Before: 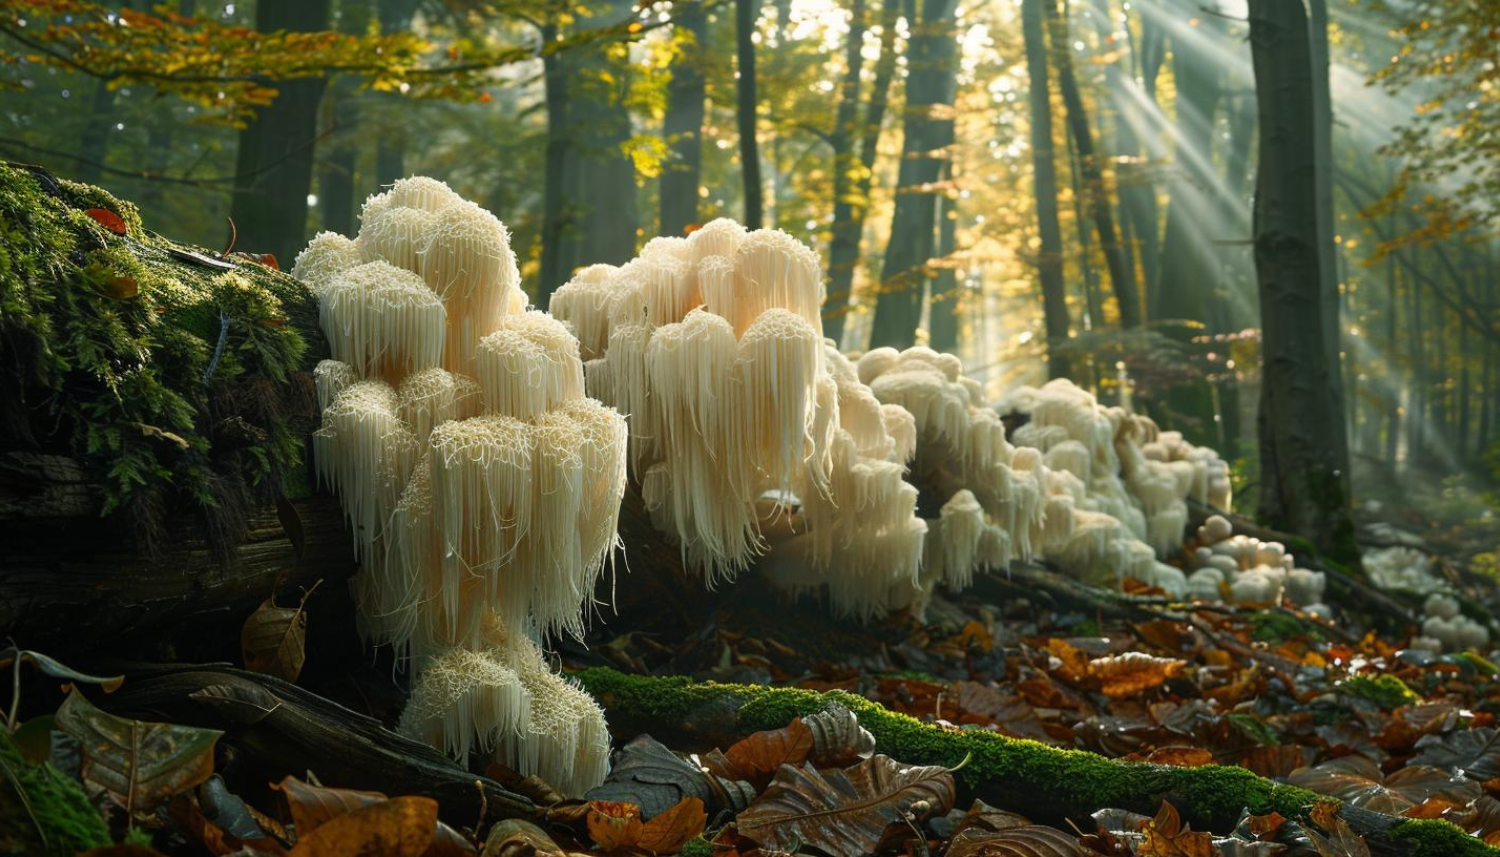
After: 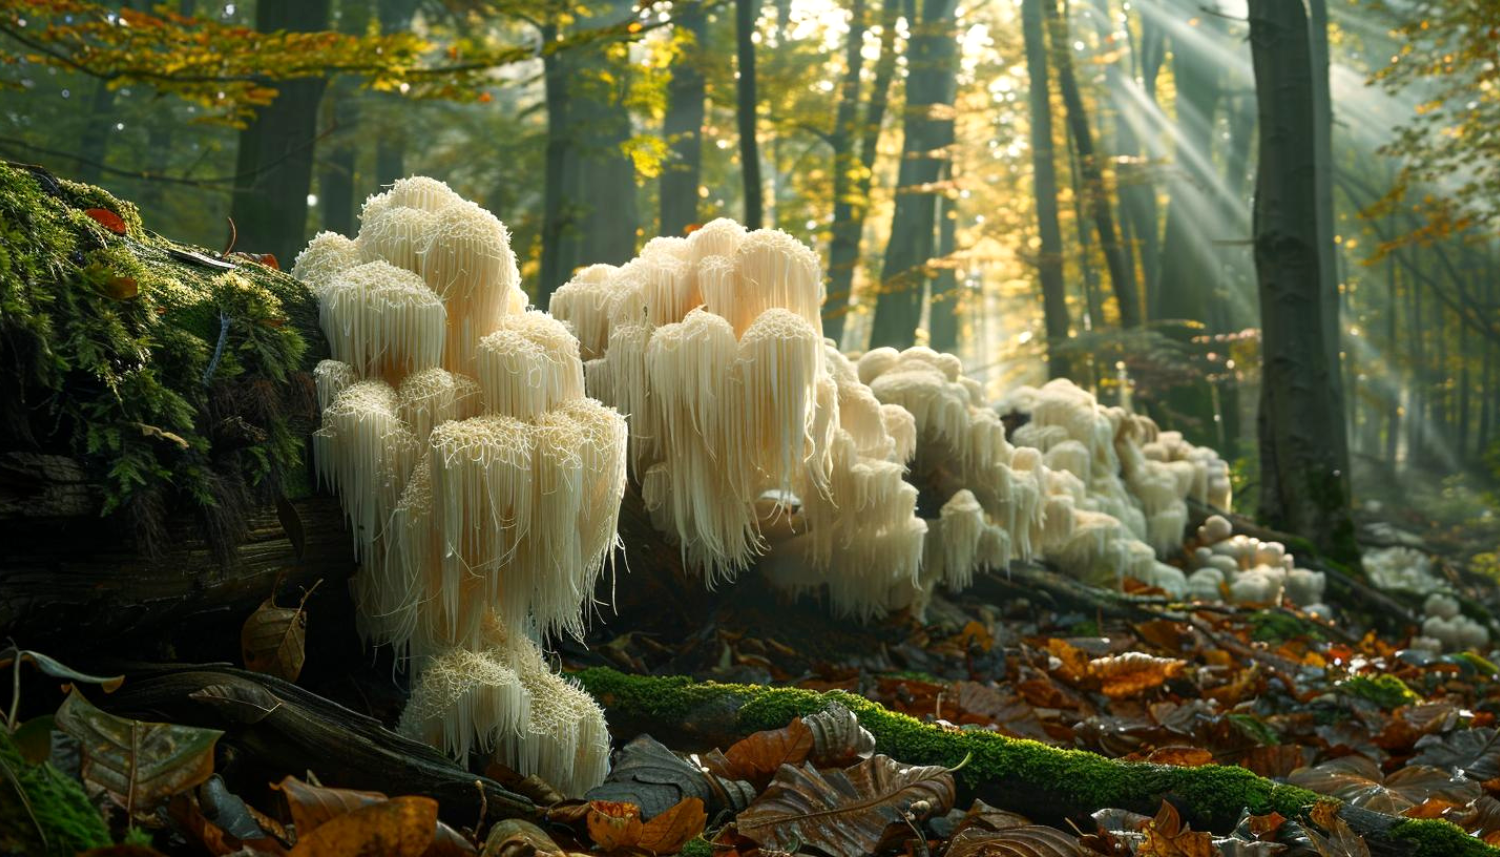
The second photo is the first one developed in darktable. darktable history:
exposure: black level correction 0.001, exposure 0.136 EV, compensate exposure bias true, compensate highlight preservation false
